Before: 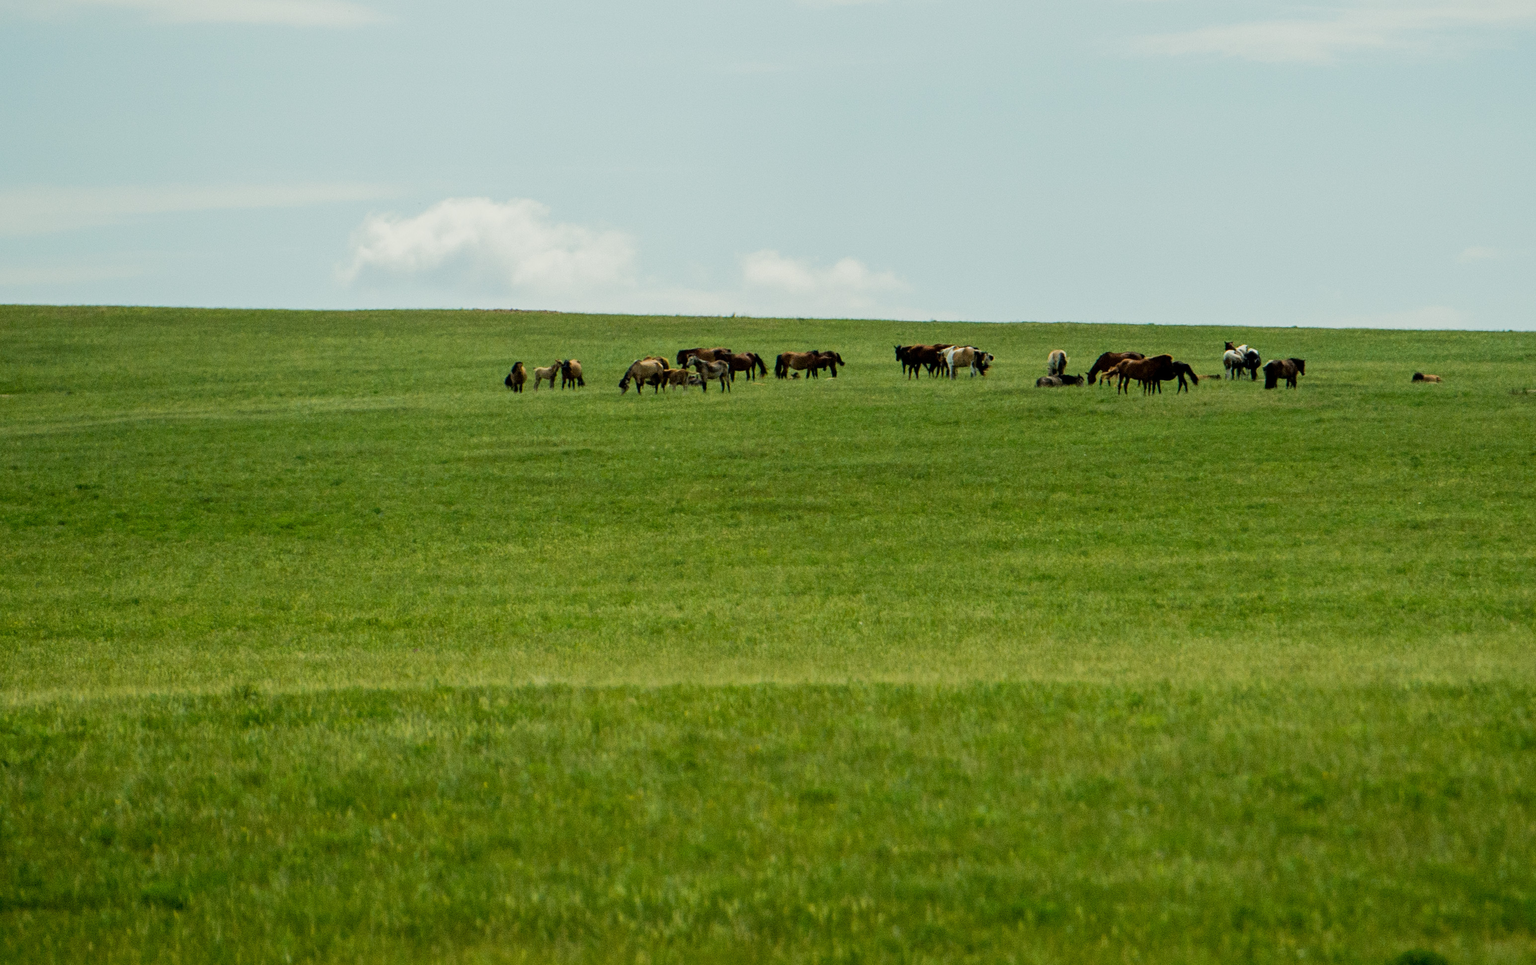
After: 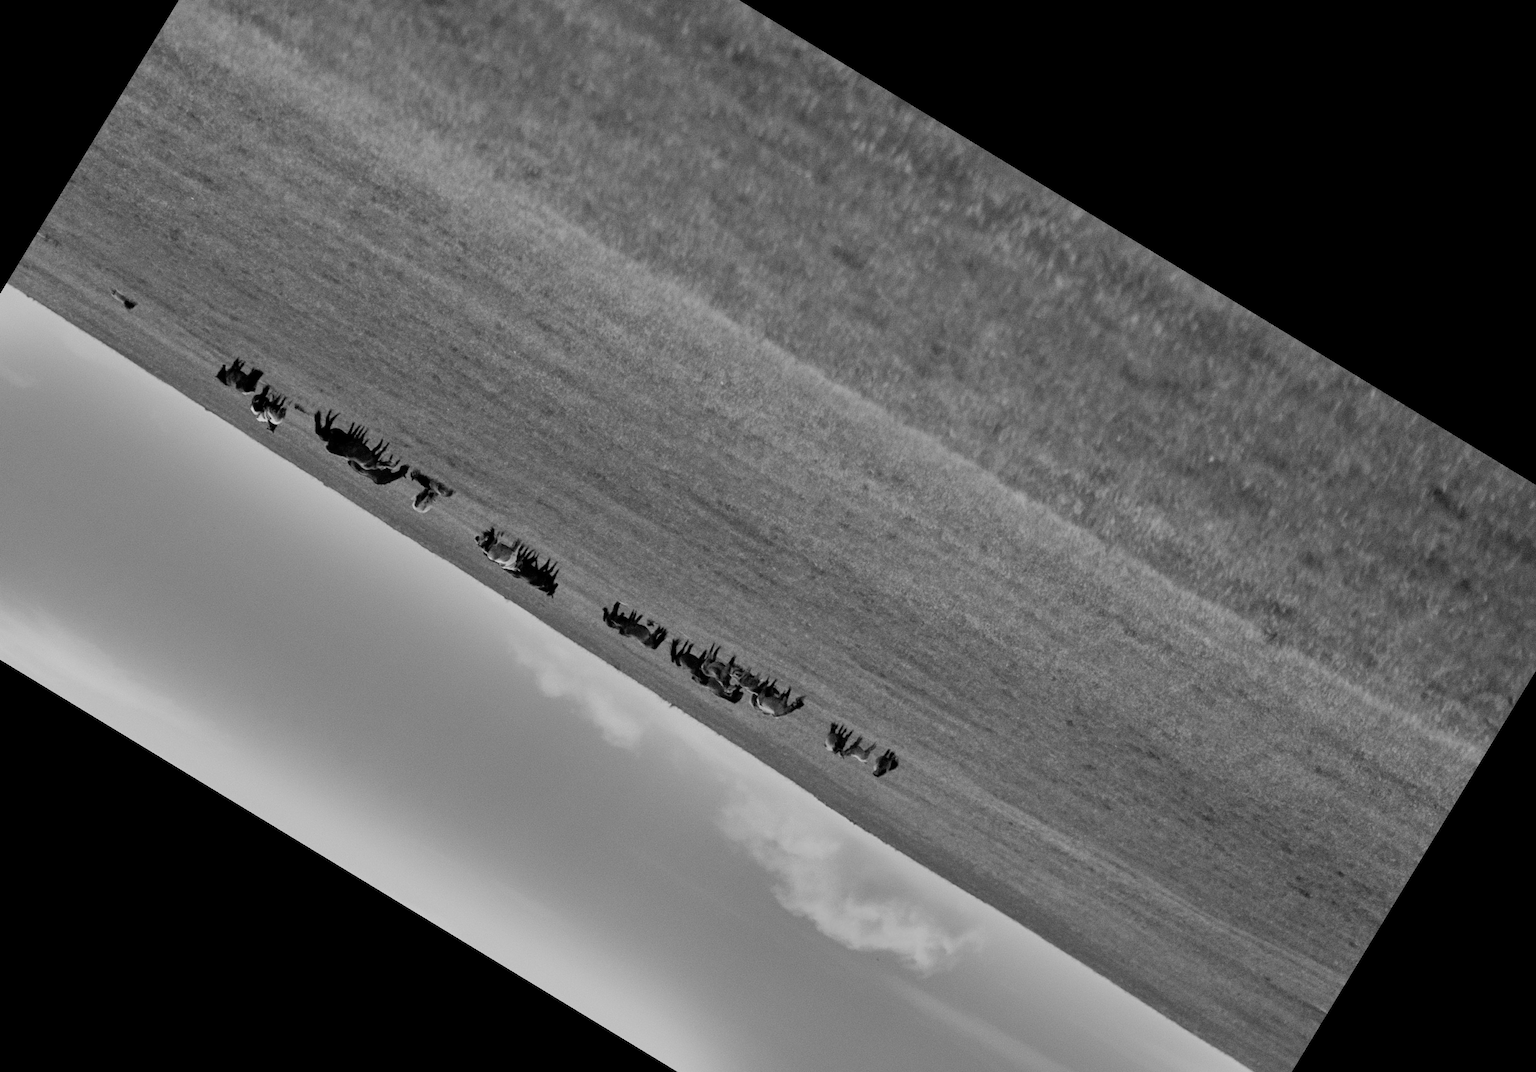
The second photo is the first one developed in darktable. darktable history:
monochrome: a 30.25, b 92.03
shadows and highlights: shadows 24.5, highlights -78.15, soften with gaussian
crop and rotate: angle 148.68°, left 9.111%, top 15.603%, right 4.588%, bottom 17.041%
